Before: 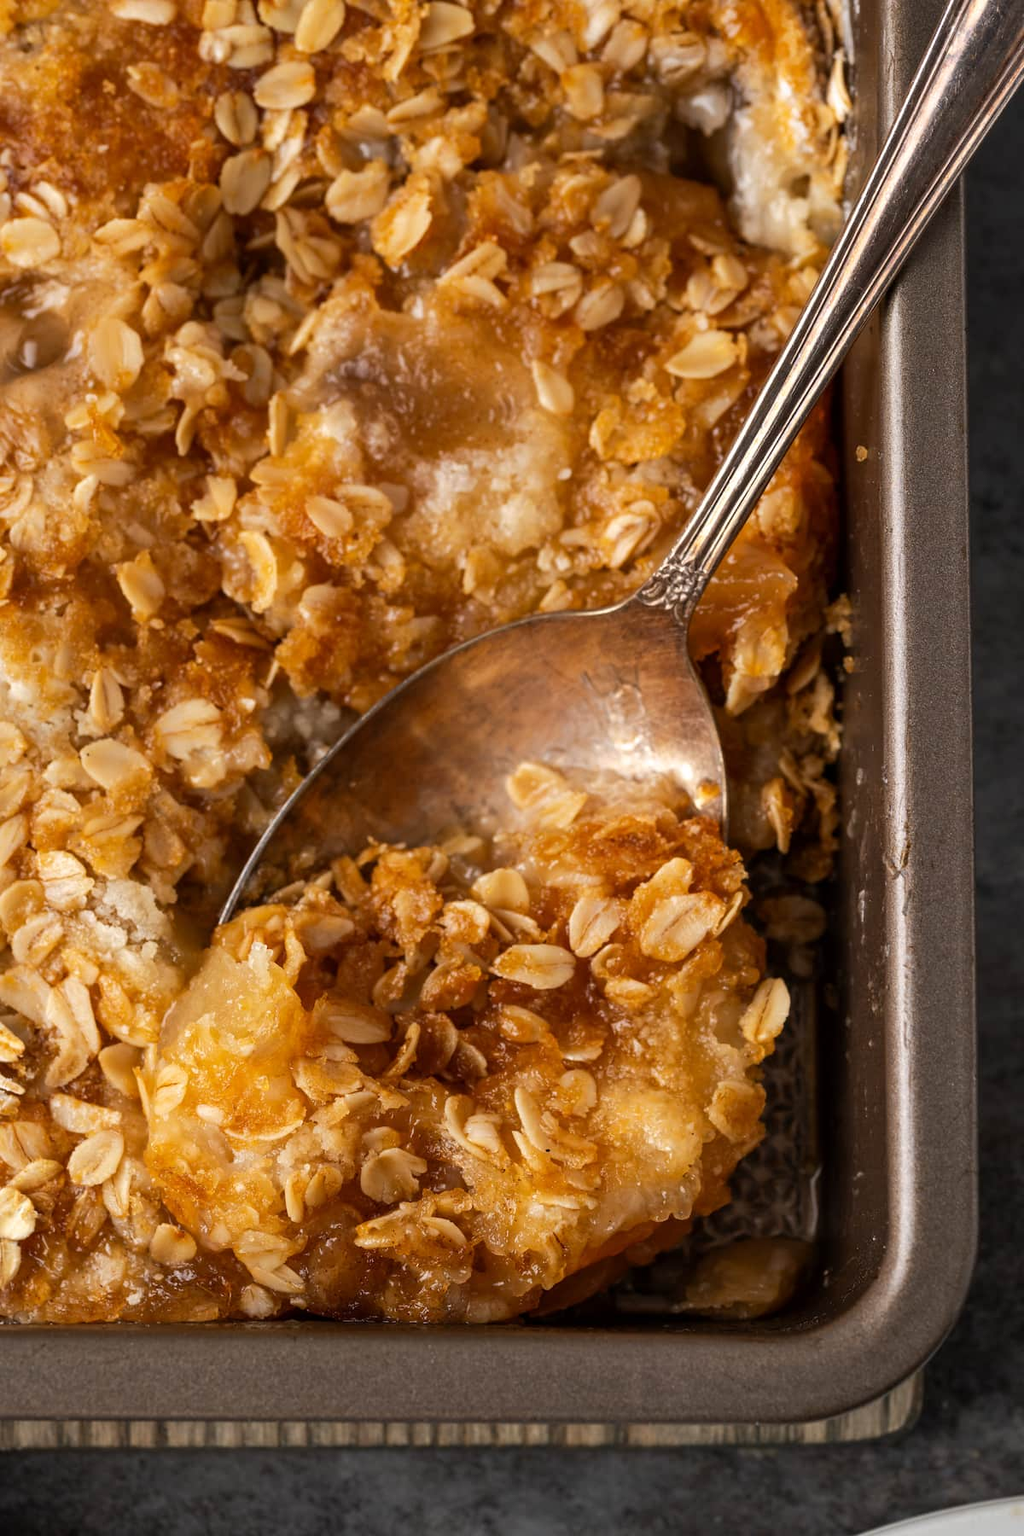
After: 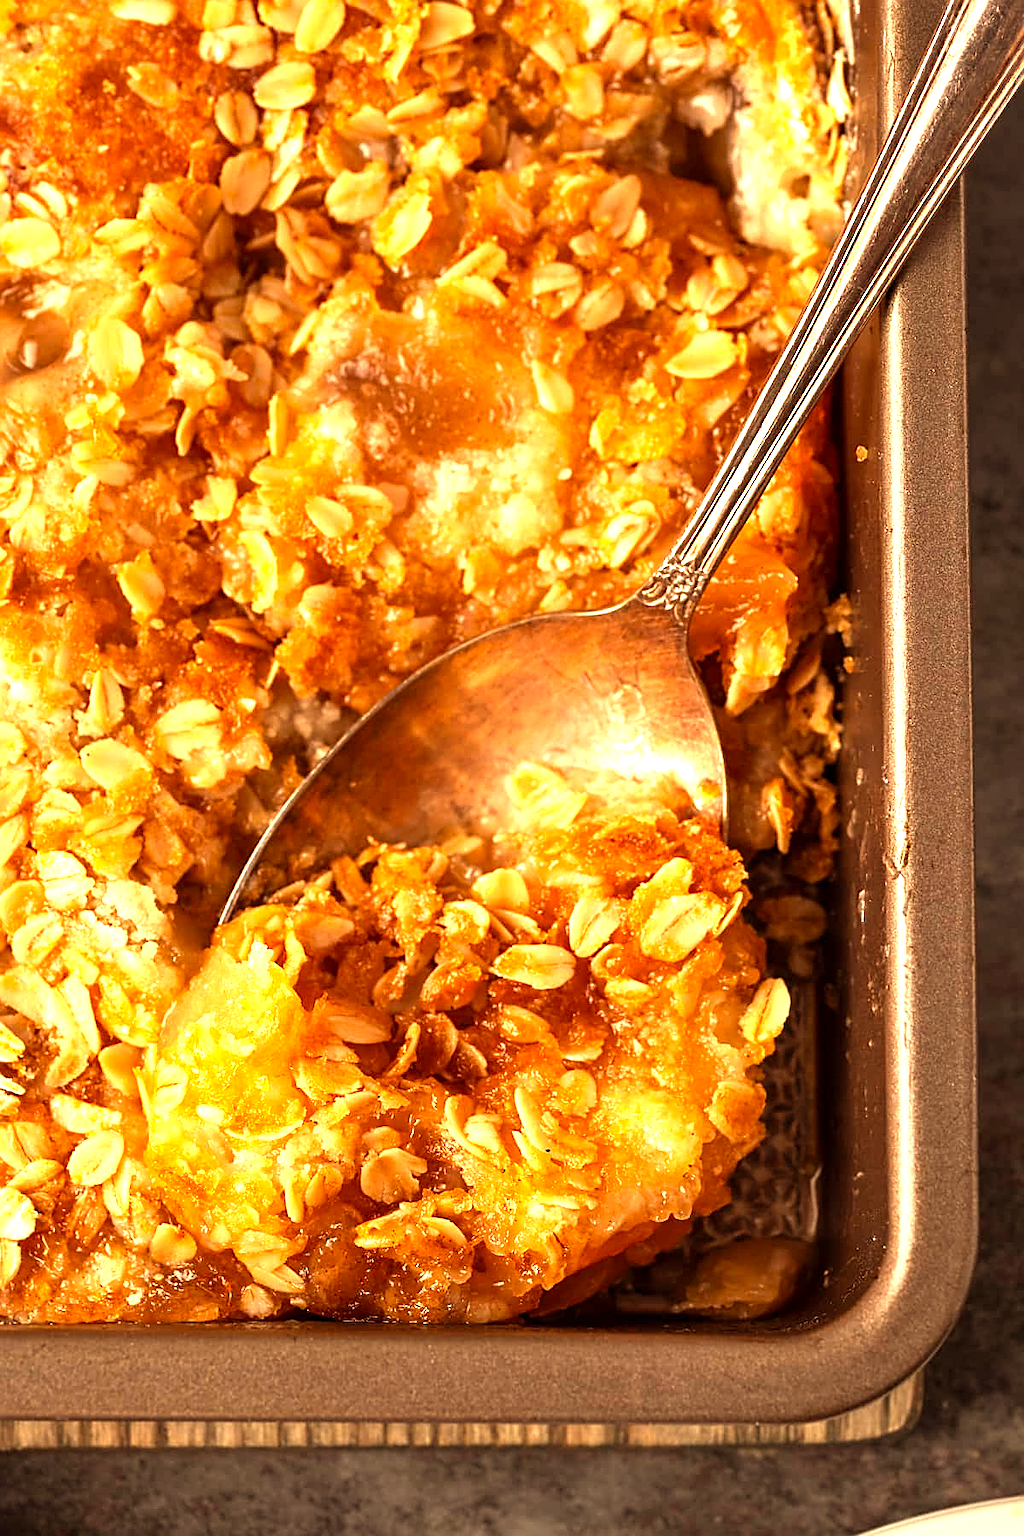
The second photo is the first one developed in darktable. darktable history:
exposure: exposure 1.25 EV, compensate exposure bias true, compensate highlight preservation false
white balance: red 1.138, green 0.996, blue 0.812
rgb levels: mode RGB, independent channels, levels [[0, 0.5, 1], [0, 0.521, 1], [0, 0.536, 1]]
sharpen: amount 0.6
